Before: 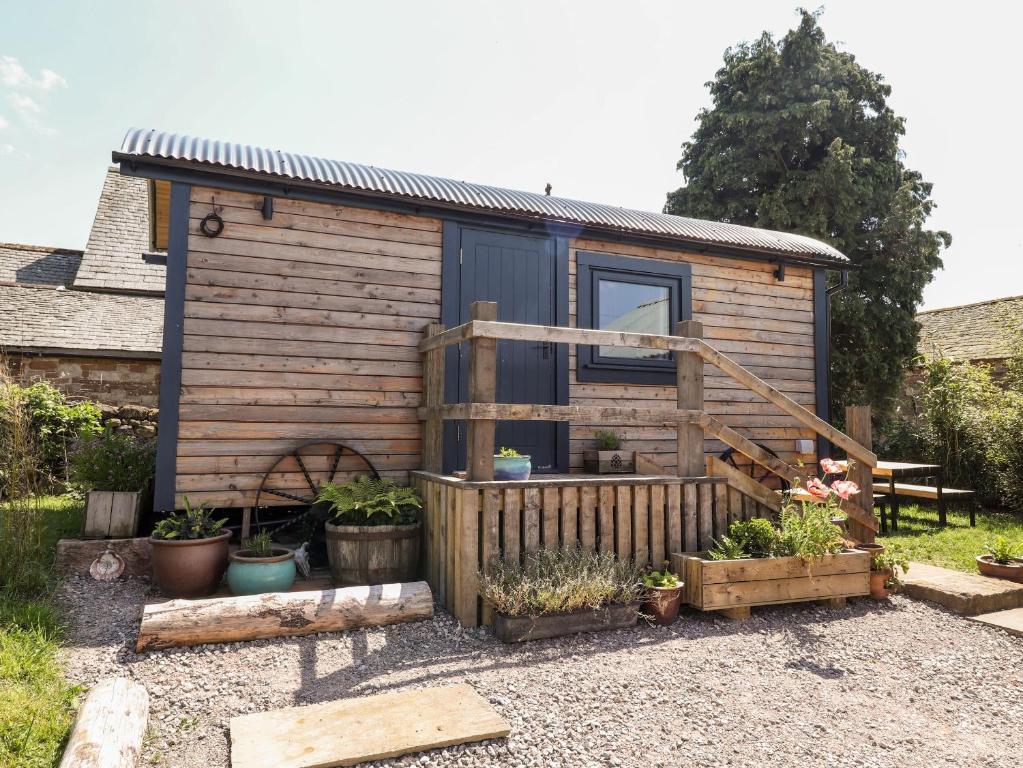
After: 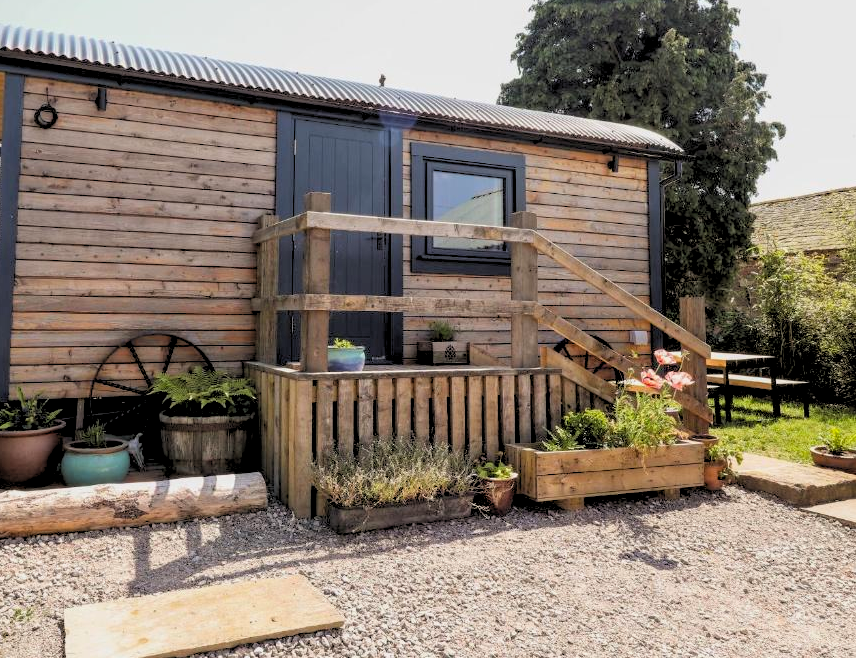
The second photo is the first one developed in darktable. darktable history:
rgb levels: levels [[0.029, 0.461, 0.922], [0, 0.5, 1], [0, 0.5, 1]]
lowpass: radius 0.1, contrast 0.85, saturation 1.1, unbound 0
crop: left 16.315%, top 14.246%
